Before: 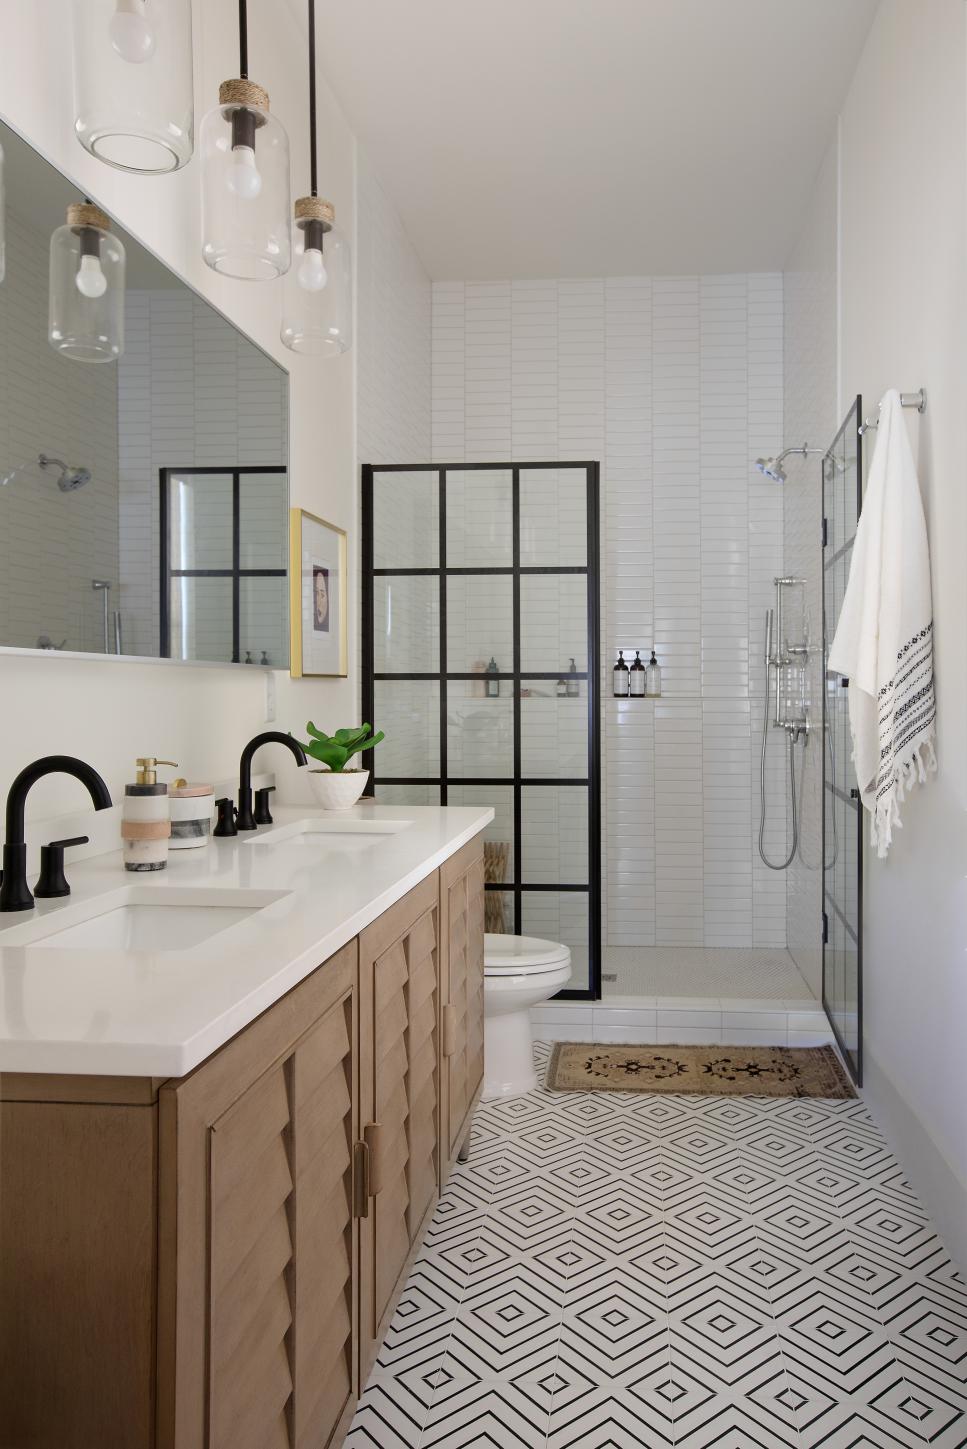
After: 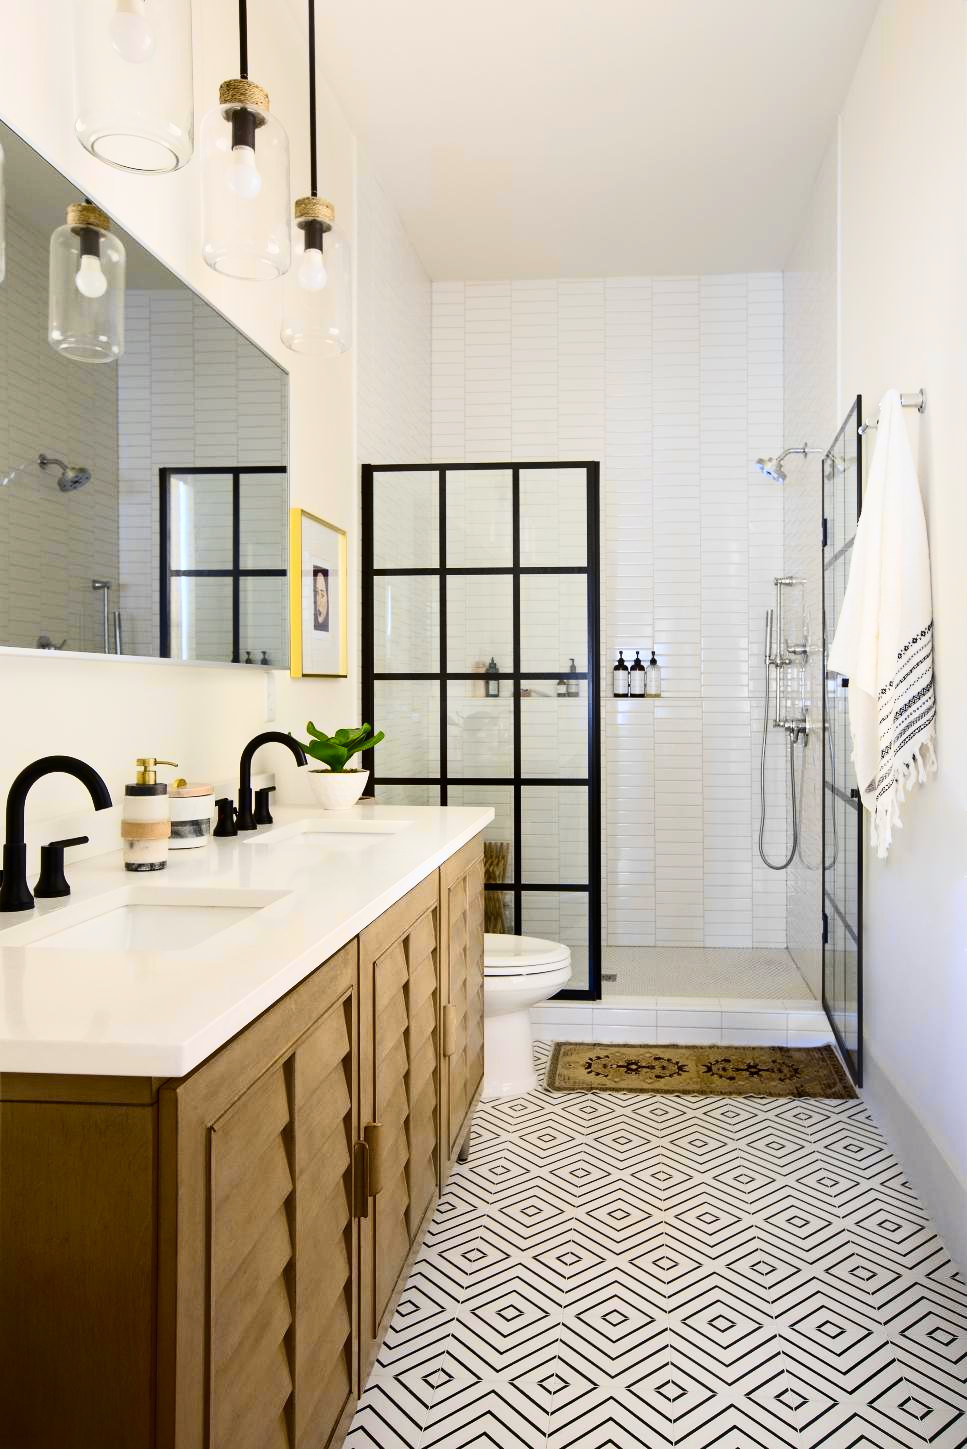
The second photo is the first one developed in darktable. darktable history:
color contrast: green-magenta contrast 1.12, blue-yellow contrast 1.95, unbound 0
contrast brightness saturation: contrast 0.39, brightness 0.1
